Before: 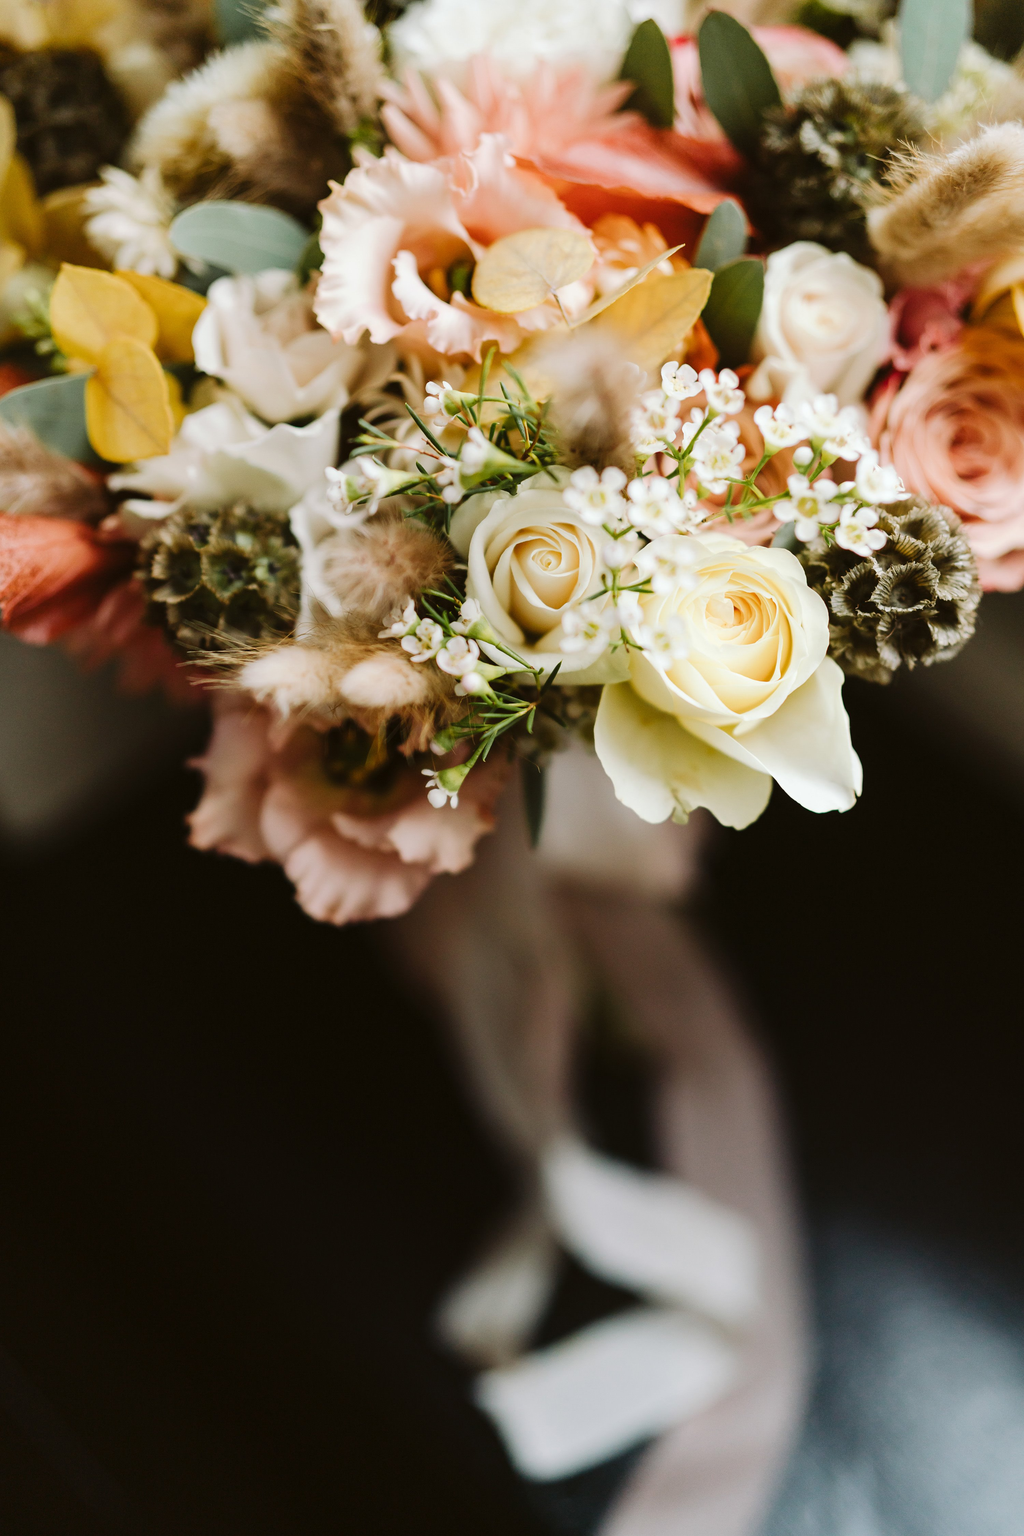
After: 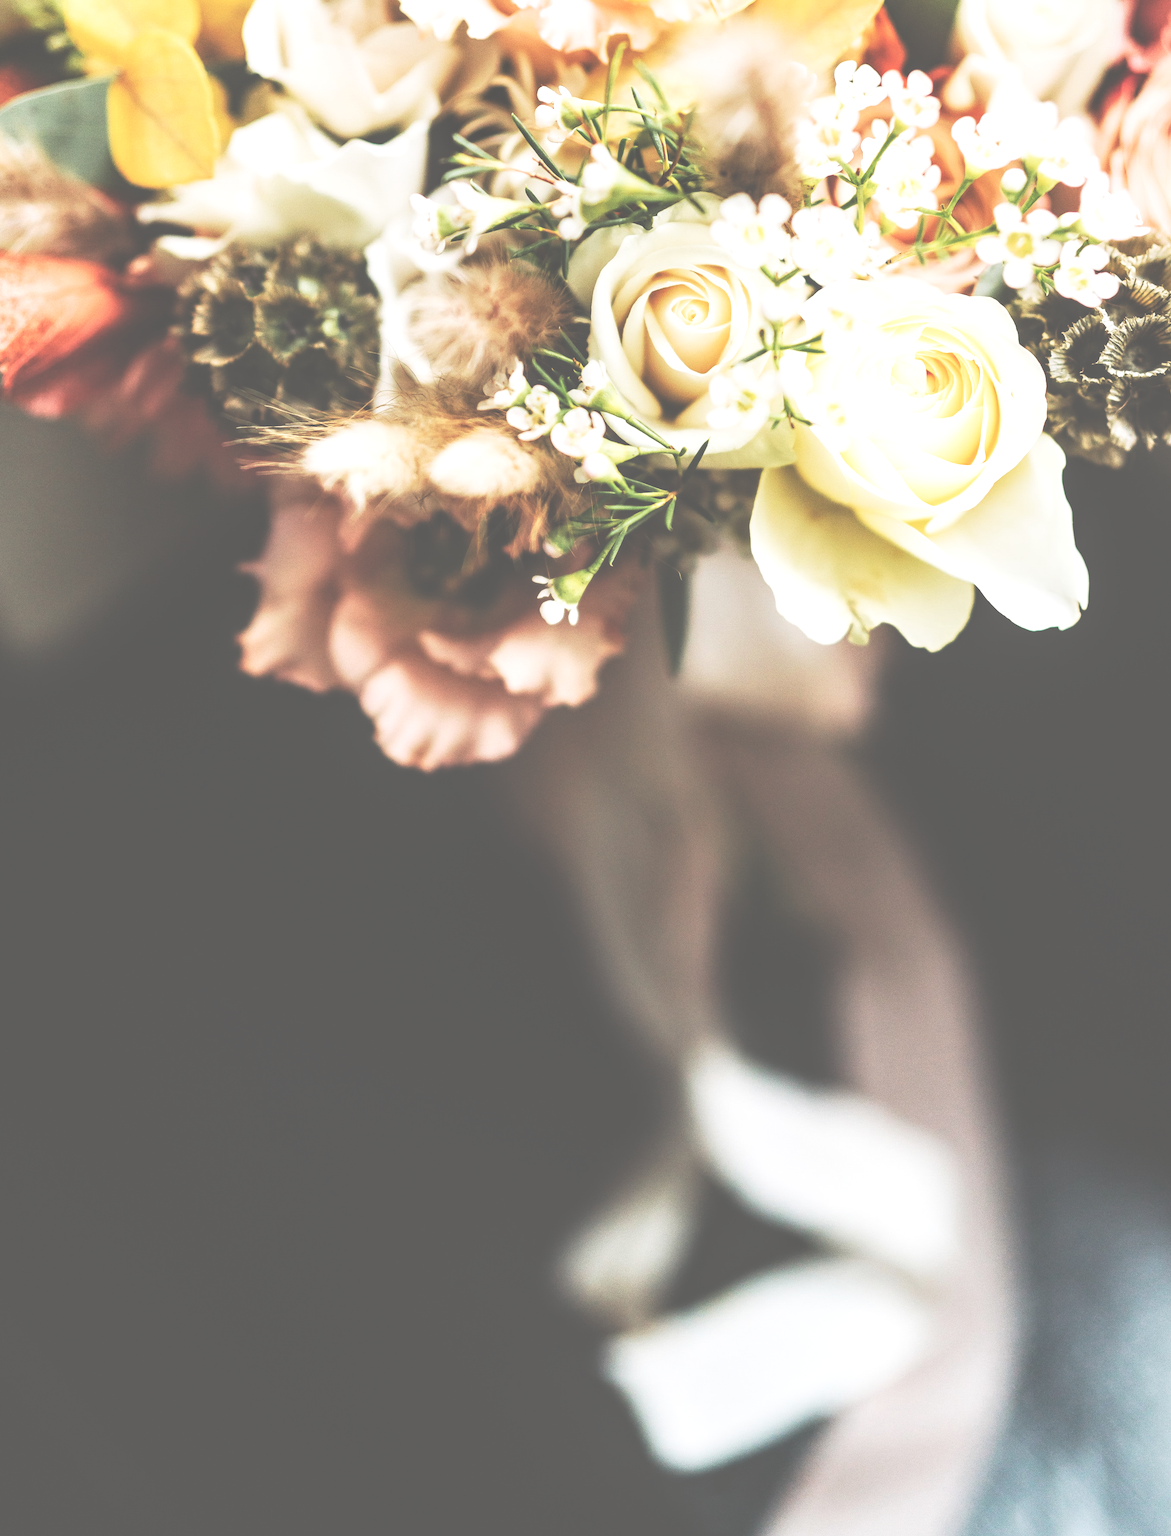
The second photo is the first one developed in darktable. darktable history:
crop: top 20.408%, right 9.325%, bottom 0.331%
exposure: black level correction -0.072, exposure 0.501 EV, compensate highlight preservation false
local contrast: on, module defaults
contrast brightness saturation: contrast 0.052, brightness 0.061, saturation 0.015
base curve: curves: ch0 [(0, 0) (0.257, 0.25) (0.482, 0.586) (0.757, 0.871) (1, 1)], preserve colors none
color correction: highlights b* -0.044, saturation 0.859
